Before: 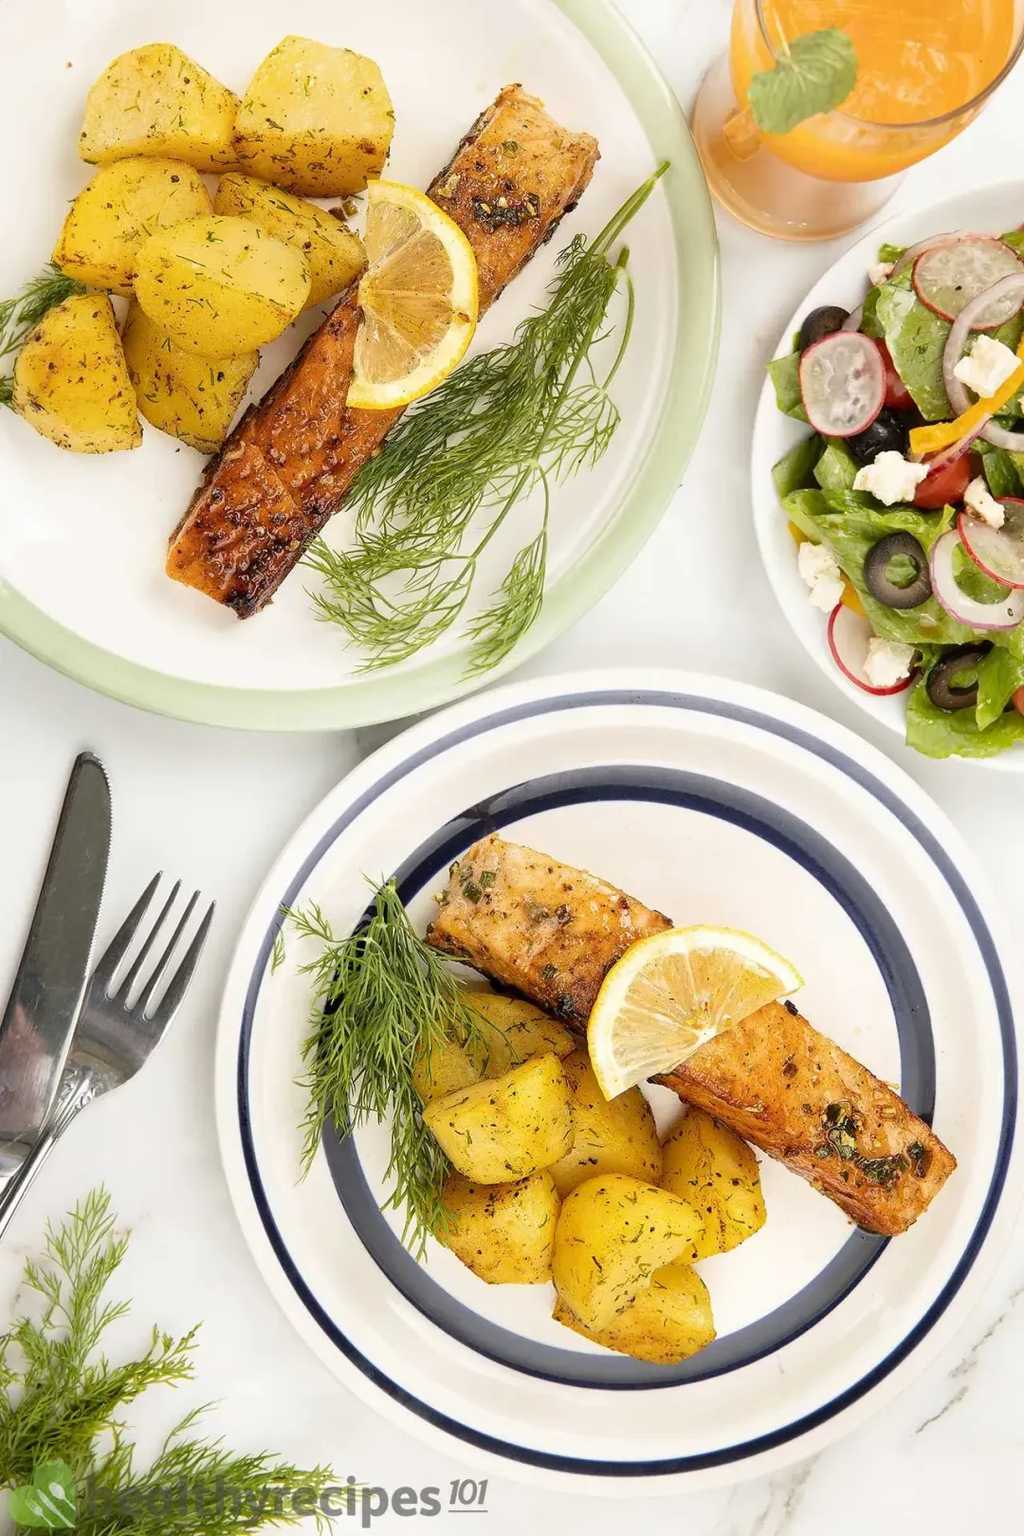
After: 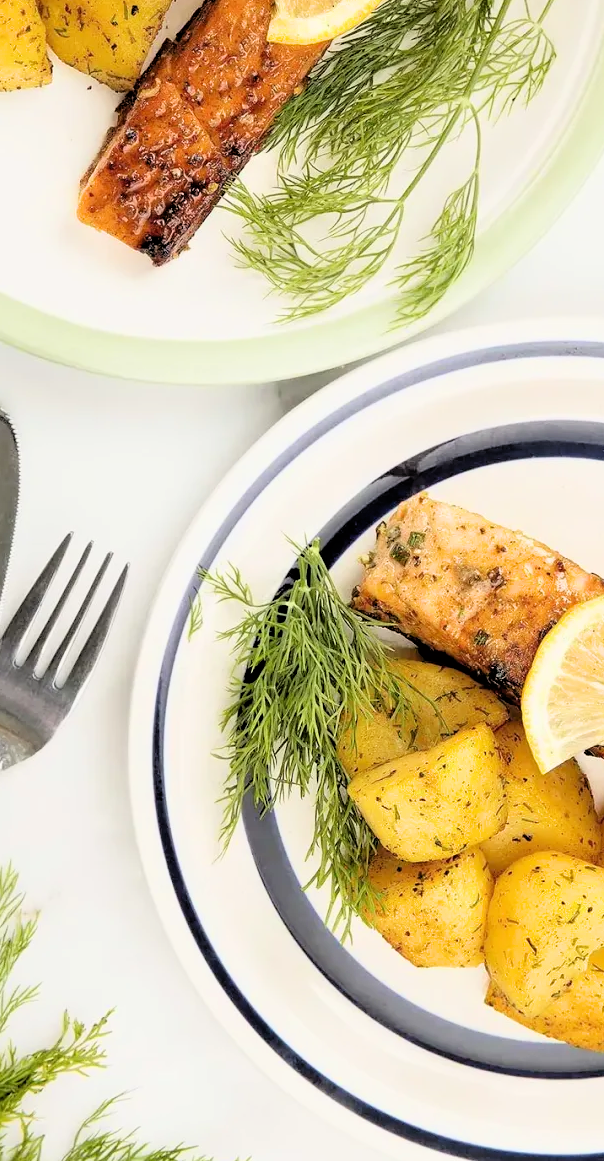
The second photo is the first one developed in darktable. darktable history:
filmic rgb: black relative exposure -3.85 EV, white relative exposure 3.48 EV, hardness 2.67, contrast 1.102, color science v6 (2022)
crop: left 9.157%, top 23.921%, right 34.899%, bottom 4.384%
exposure: exposure 0.564 EV, compensate exposure bias true, compensate highlight preservation false
